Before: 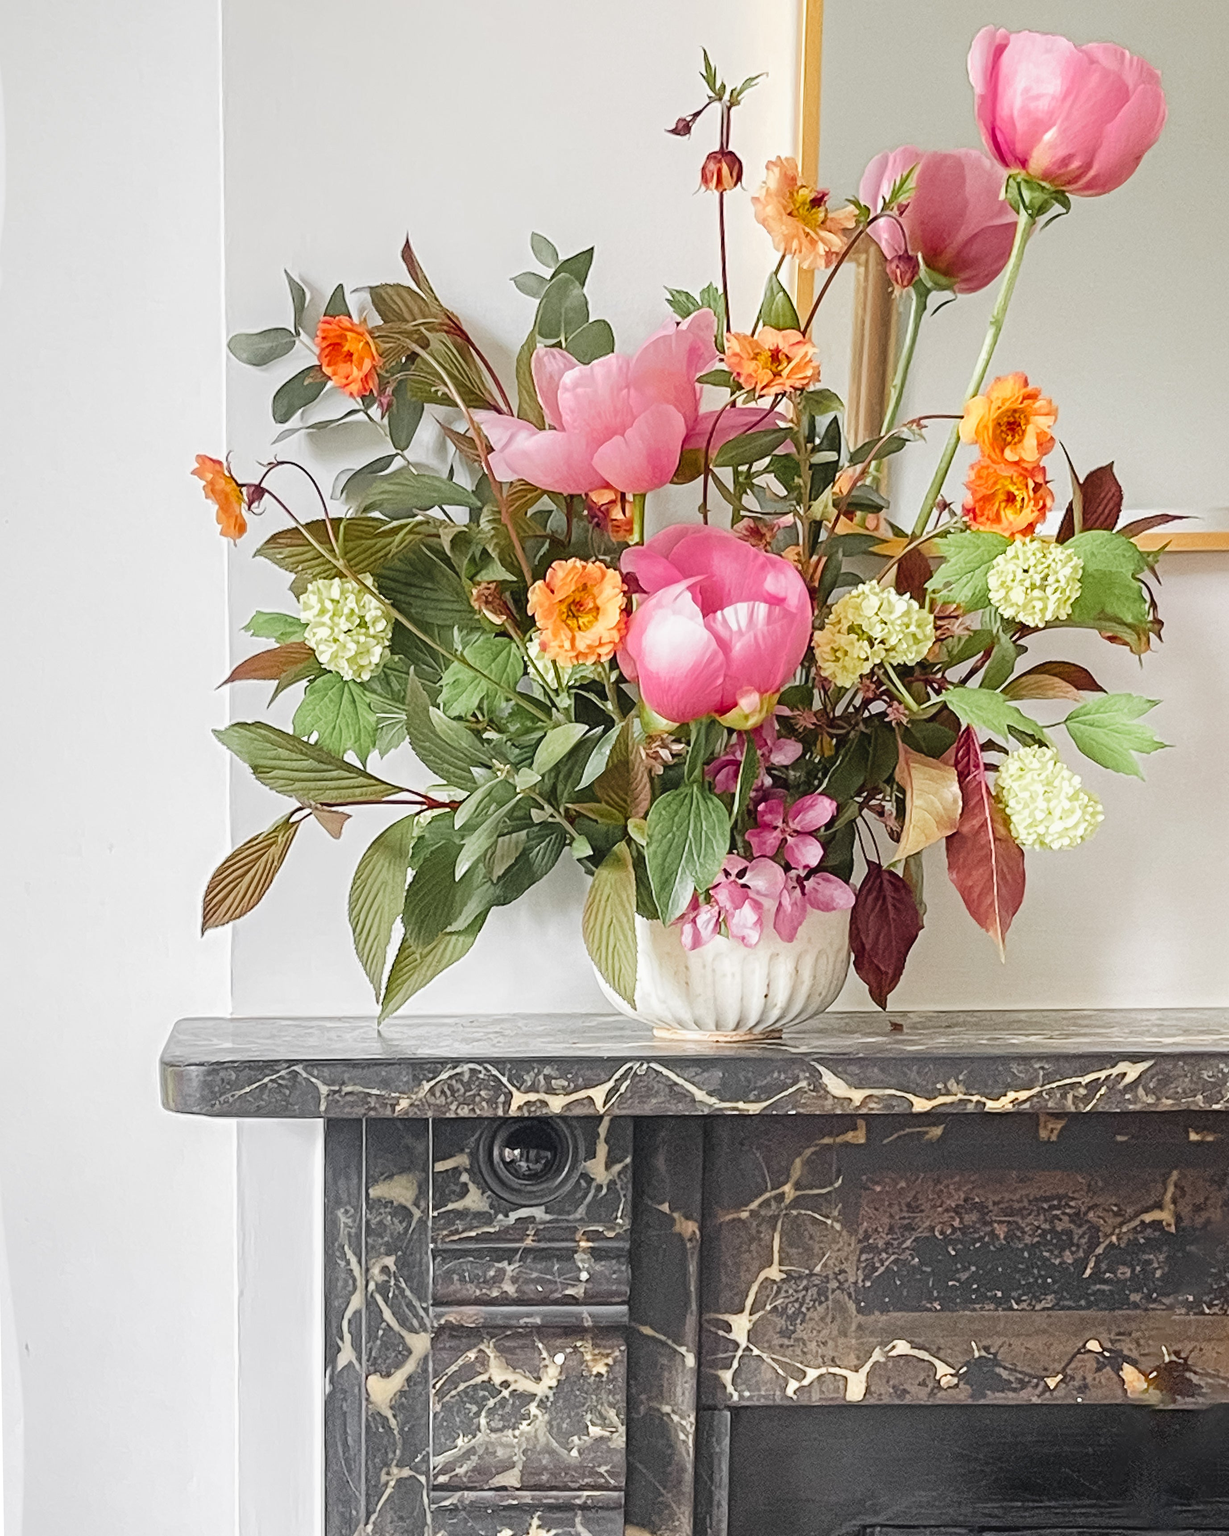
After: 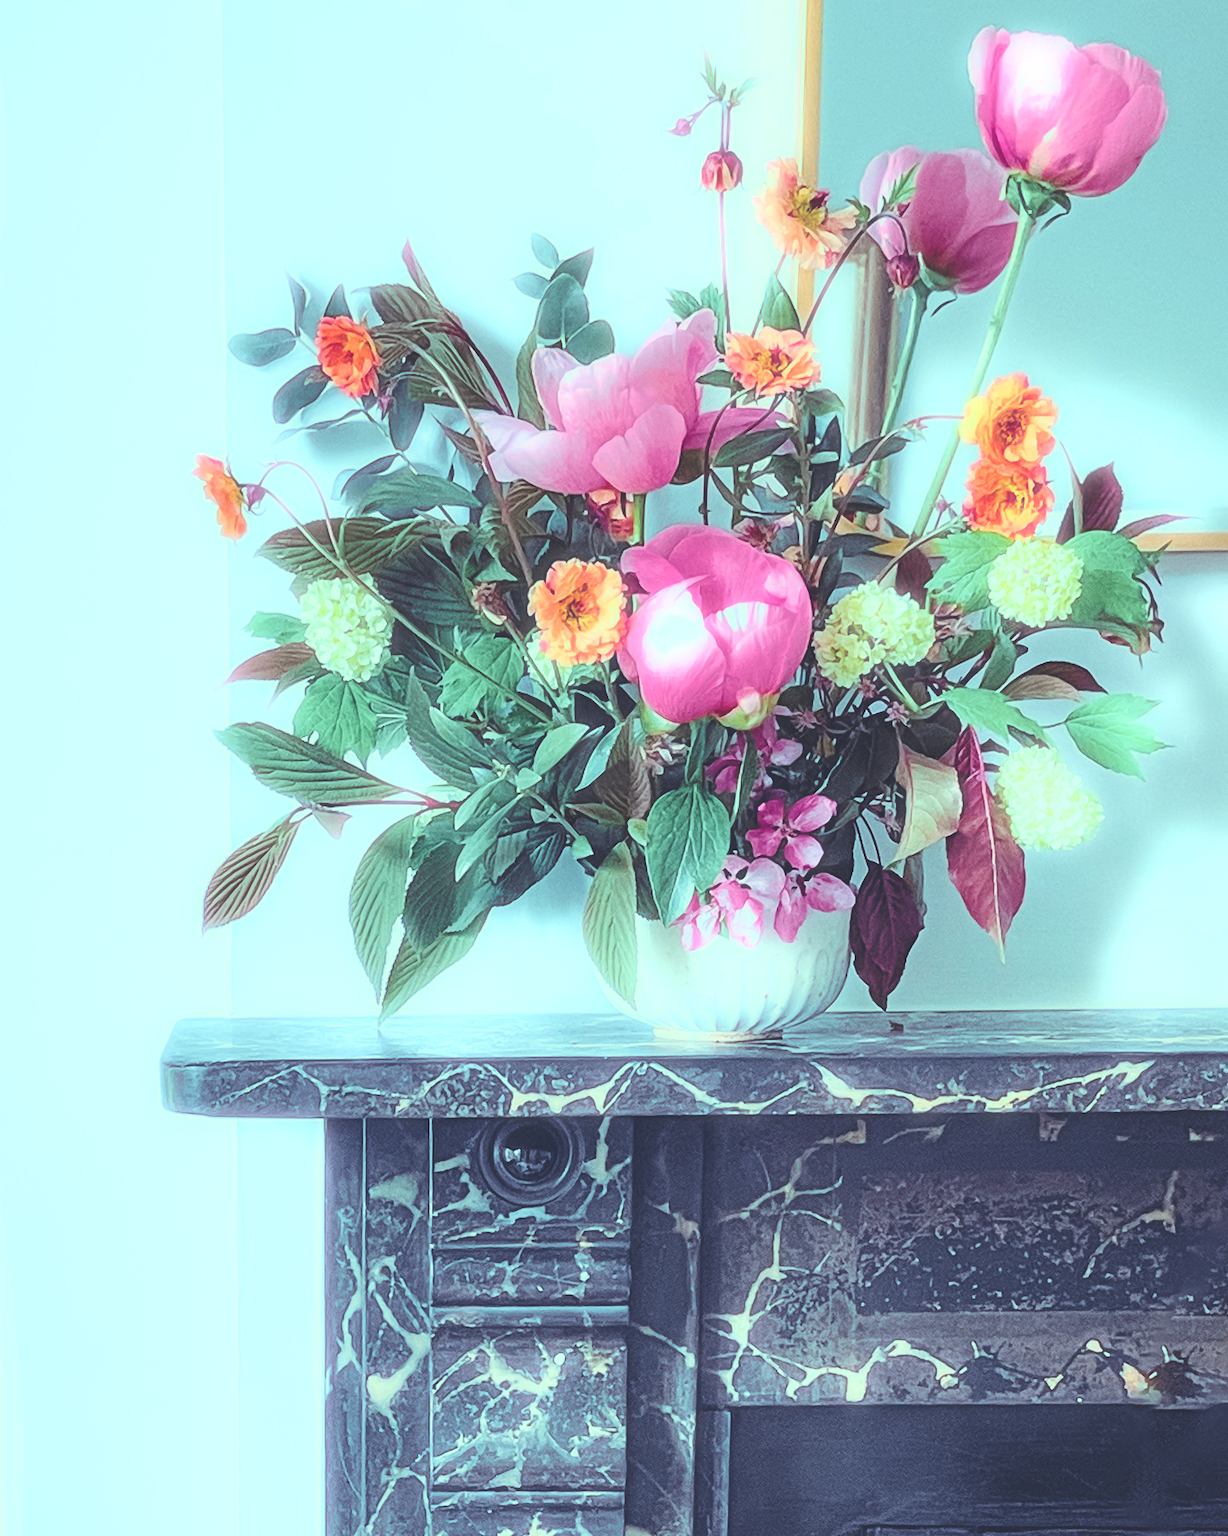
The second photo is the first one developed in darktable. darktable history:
tone curve: curves: ch0 [(0, 0.037) (0.045, 0.055) (0.155, 0.138) (0.29, 0.325) (0.428, 0.513) (0.604, 0.71) (0.824, 0.882) (1, 0.965)]; ch1 [(0, 0) (0.339, 0.334) (0.445, 0.419) (0.476, 0.454) (0.498, 0.498) (0.53, 0.515) (0.557, 0.556) (0.609, 0.649) (0.716, 0.746) (1, 1)]; ch2 [(0, 0) (0.327, 0.318) (0.417, 0.426) (0.46, 0.453) (0.502, 0.5) (0.526, 0.52) (0.554, 0.541) (0.626, 0.65) (0.749, 0.746) (1, 1)], color space Lab, independent channels, preserve colors none
rgb curve: curves: ch0 [(0, 0.186) (0.314, 0.284) (0.576, 0.466) (0.805, 0.691) (0.936, 0.886)]; ch1 [(0, 0.186) (0.314, 0.284) (0.581, 0.534) (0.771, 0.746) (0.936, 0.958)]; ch2 [(0, 0.216) (0.275, 0.39) (1, 1)], mode RGB, independent channels, compensate middle gray true, preserve colors none
bloom: size 5%, threshold 95%, strength 15%
